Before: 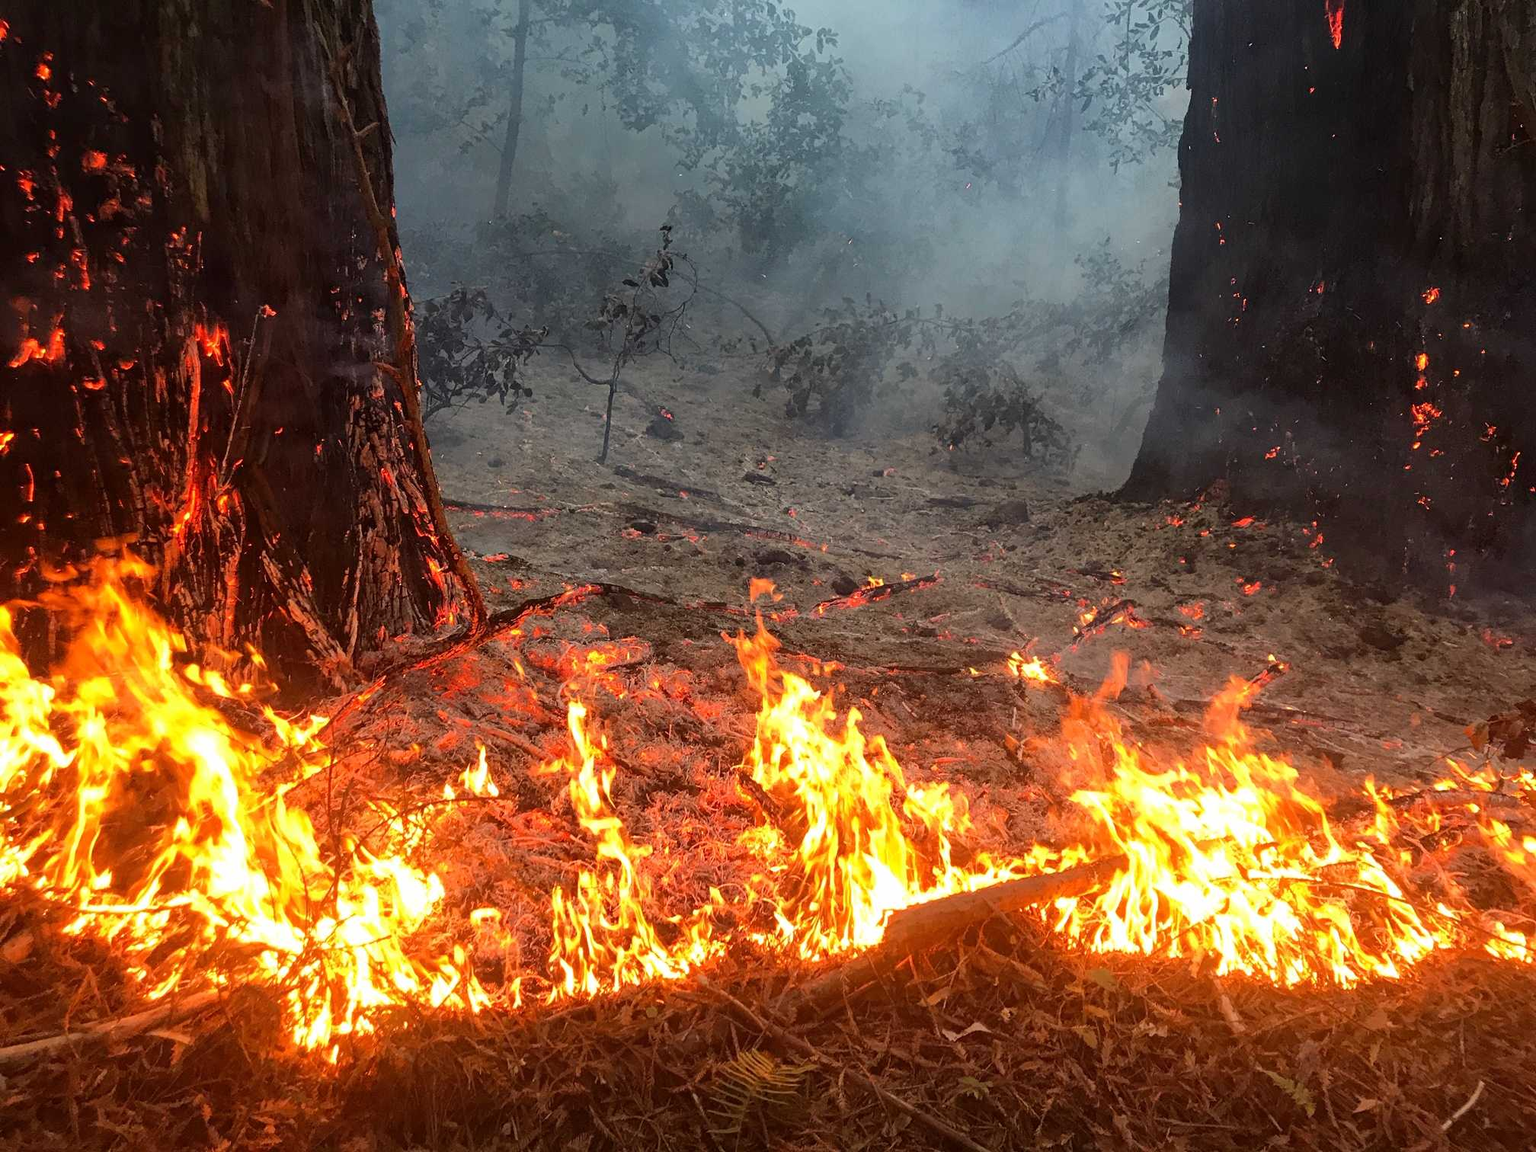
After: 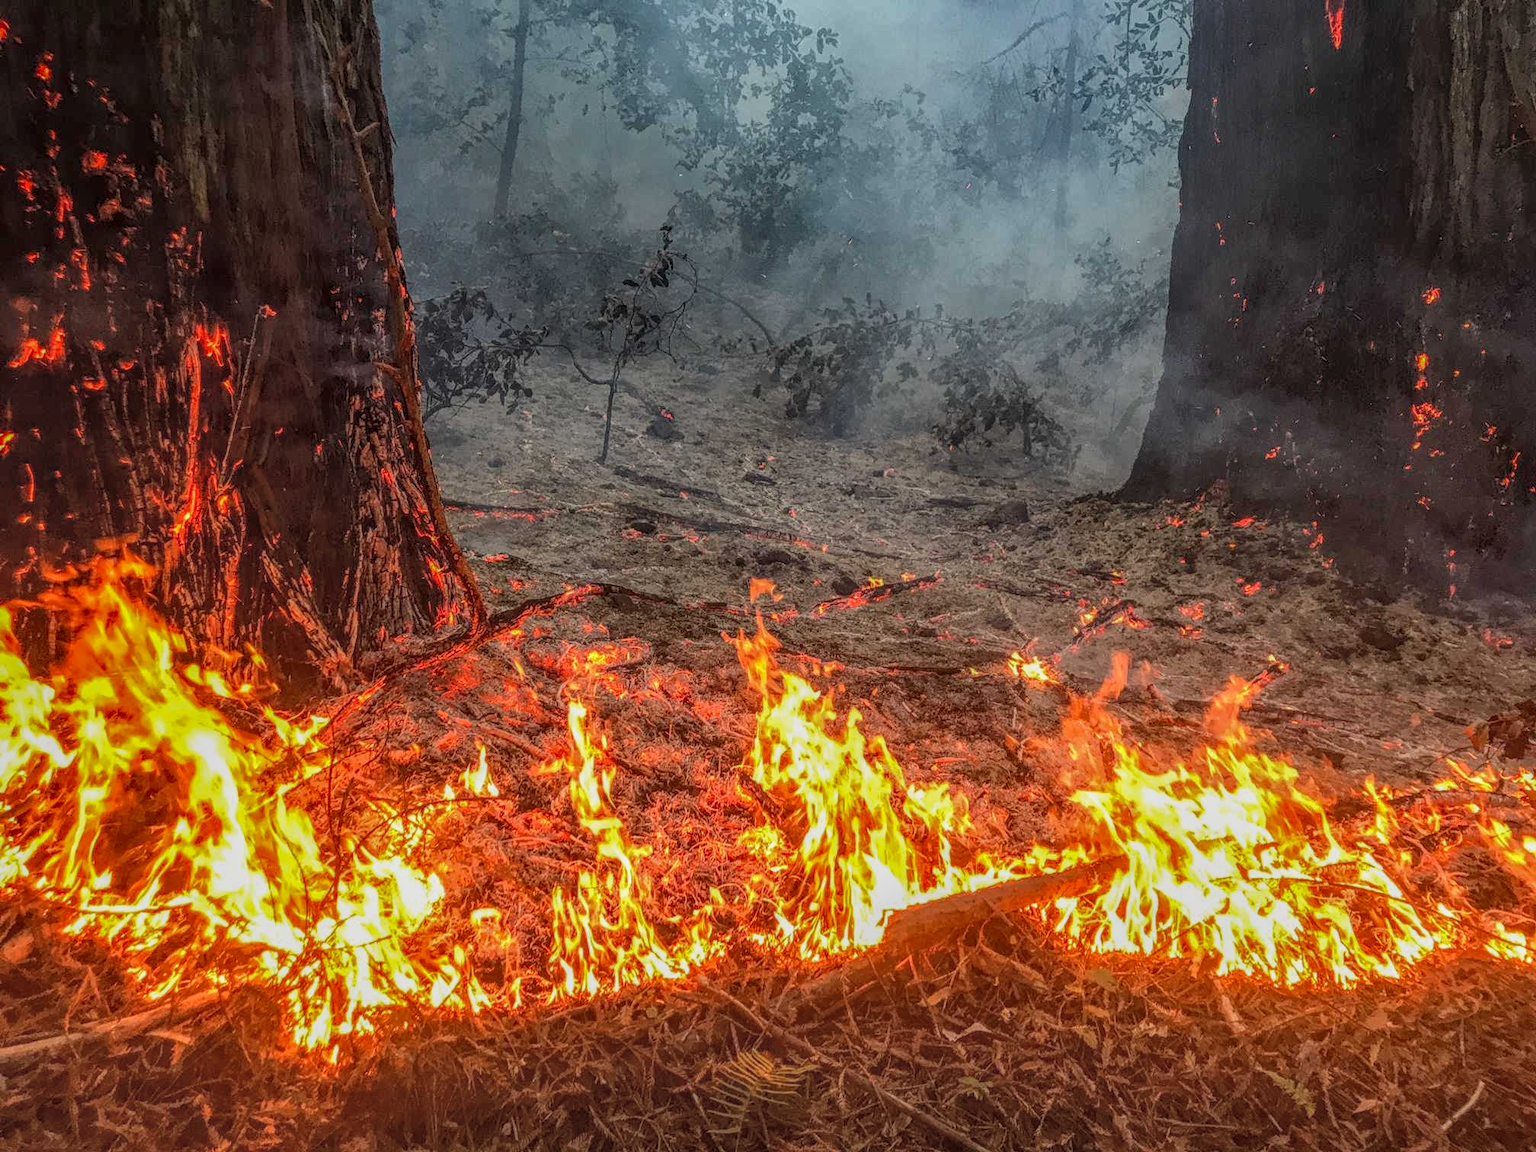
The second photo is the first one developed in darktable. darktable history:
local contrast: highlights 20%, shadows 28%, detail 201%, midtone range 0.2
